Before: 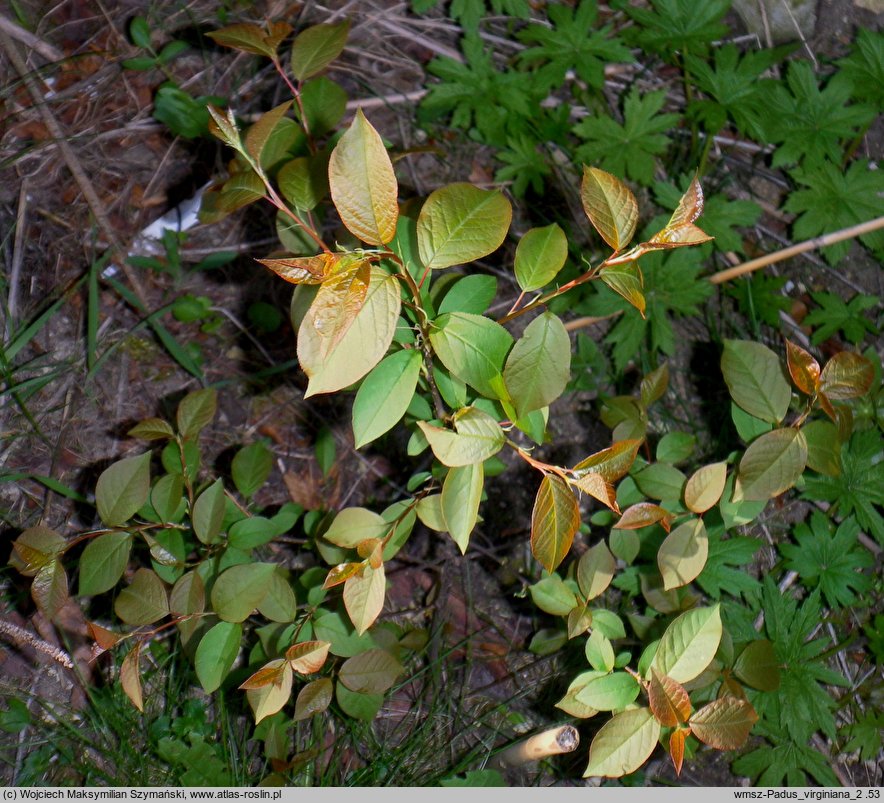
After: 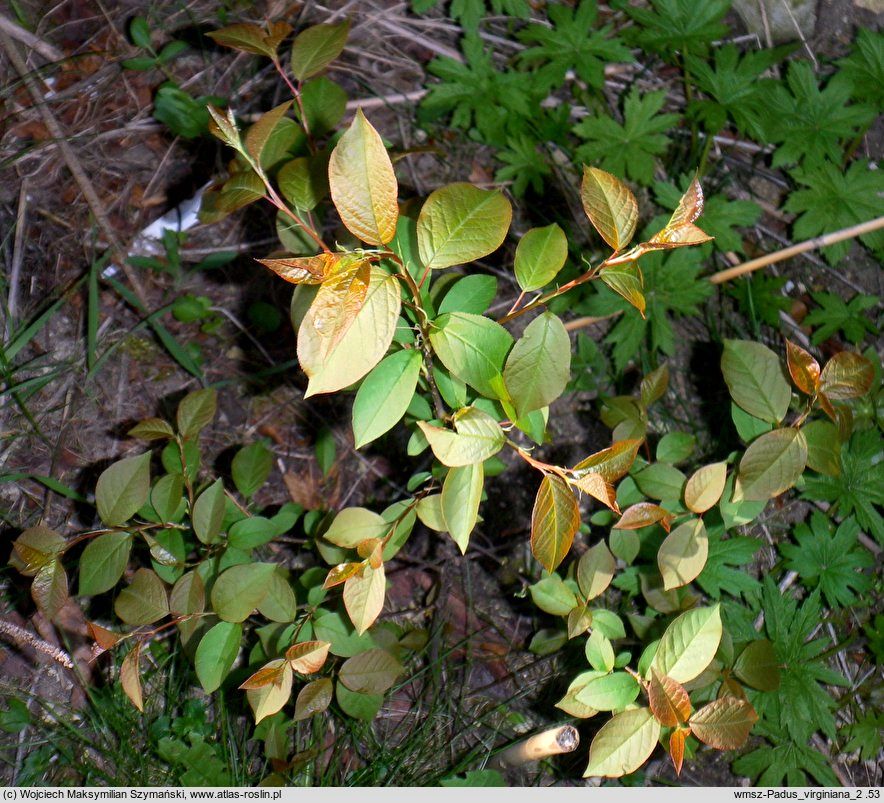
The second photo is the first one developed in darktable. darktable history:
tone equalizer: -8 EV -0.401 EV, -7 EV -0.413 EV, -6 EV -0.358 EV, -5 EV -0.208 EV, -3 EV 0.234 EV, -2 EV 0.337 EV, -1 EV 0.388 EV, +0 EV 0.438 EV
